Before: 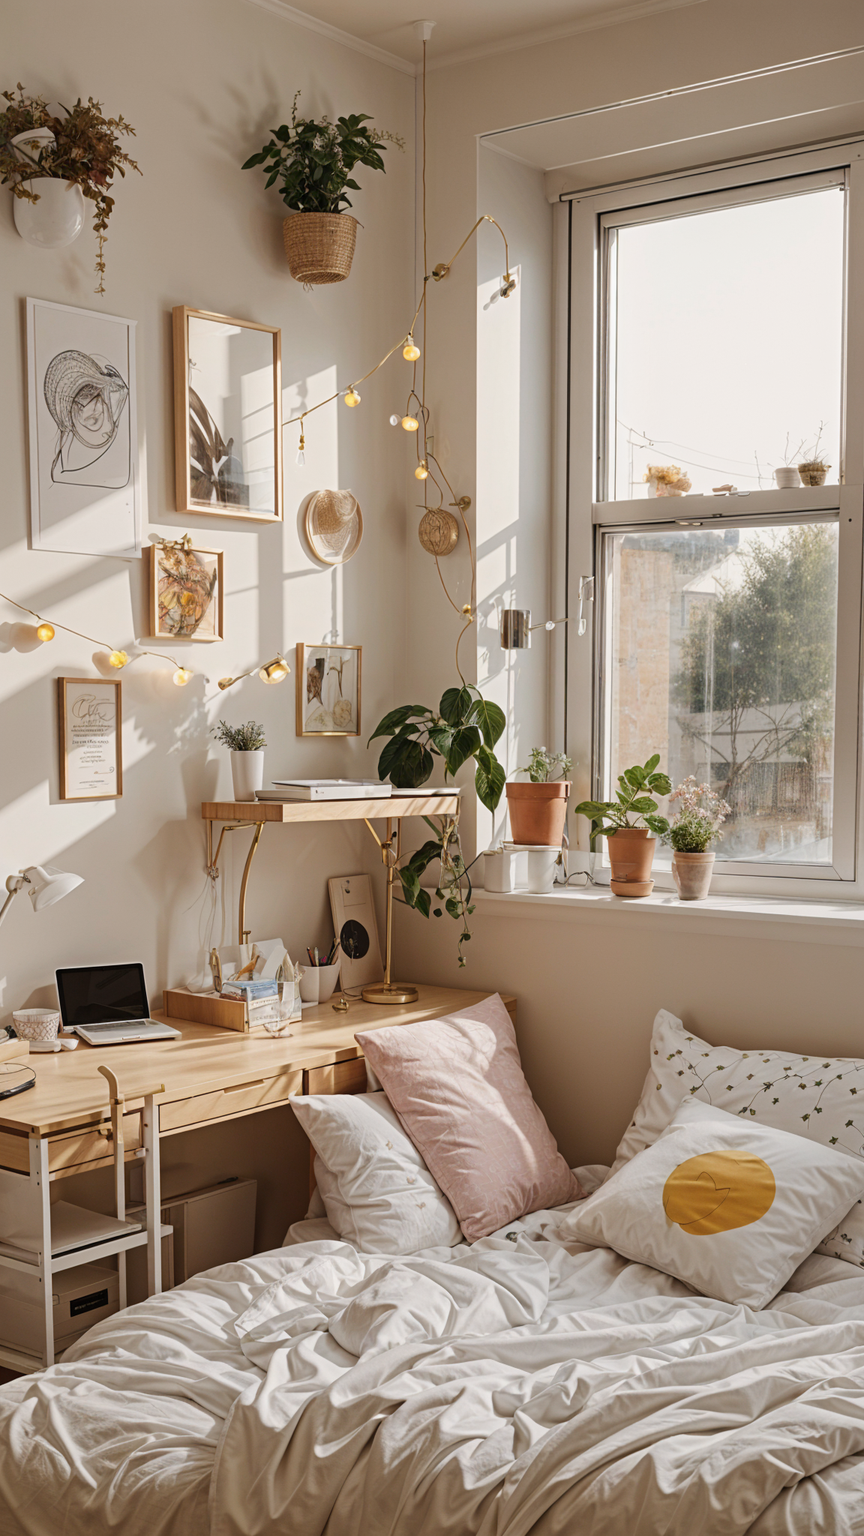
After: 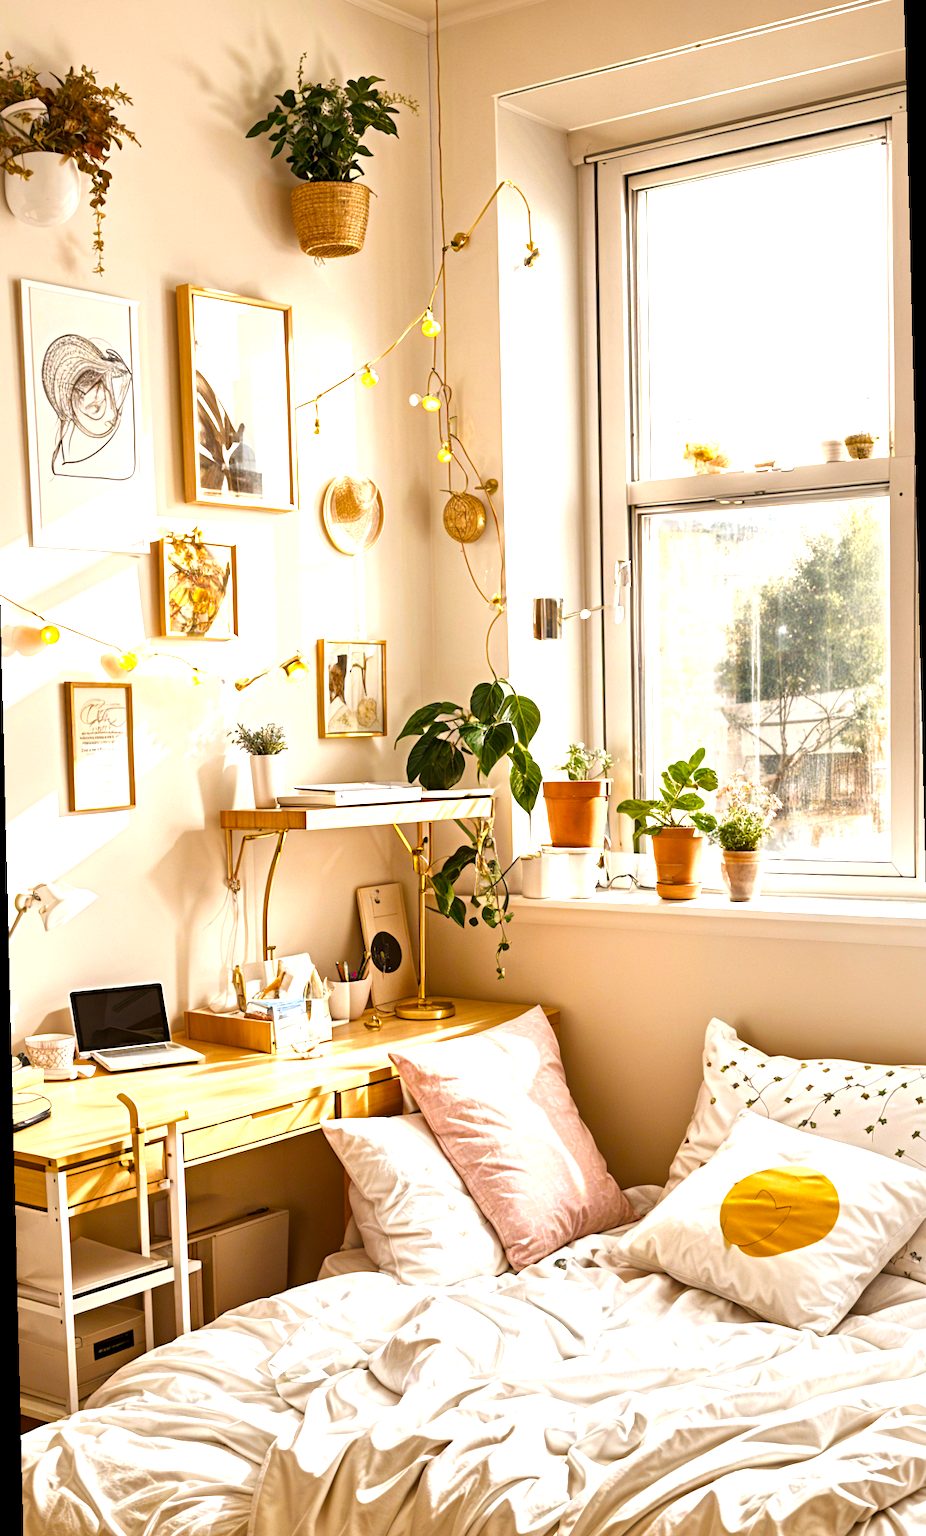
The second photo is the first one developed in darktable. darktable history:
rotate and perspective: rotation -1.42°, crop left 0.016, crop right 0.984, crop top 0.035, crop bottom 0.965
local contrast: mode bilateral grid, contrast 25, coarseness 60, detail 151%, midtone range 0.2
exposure: black level correction 0.001, exposure 1.3 EV, compensate highlight preservation false
color balance rgb: linear chroma grading › global chroma 15%, perceptual saturation grading › global saturation 30%
